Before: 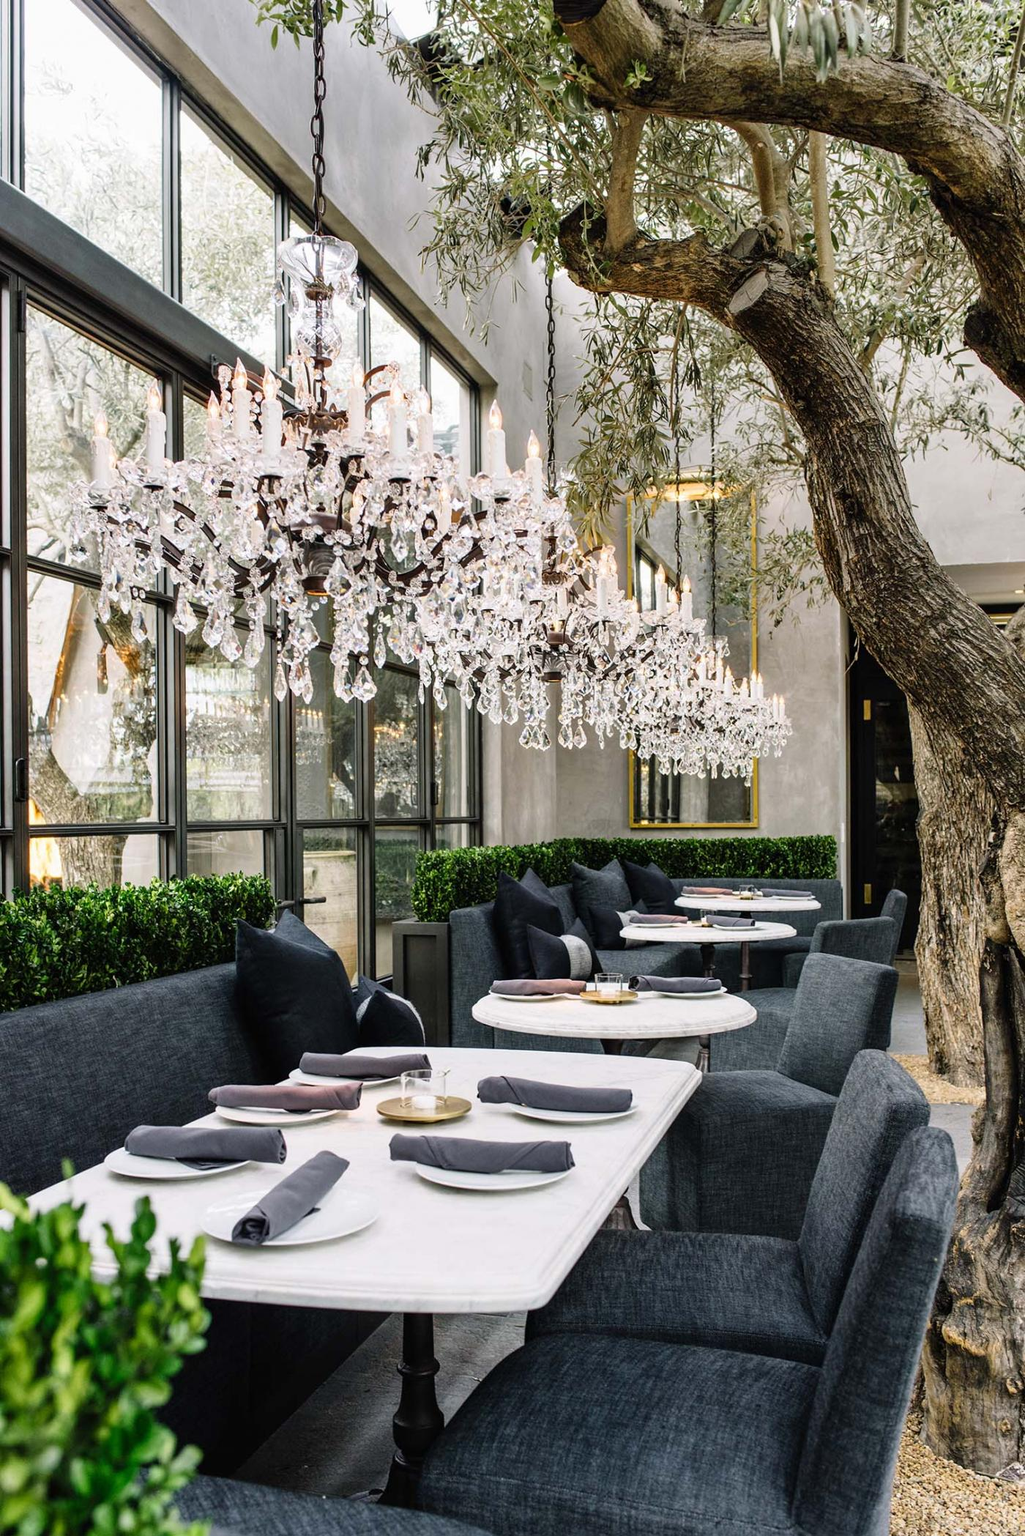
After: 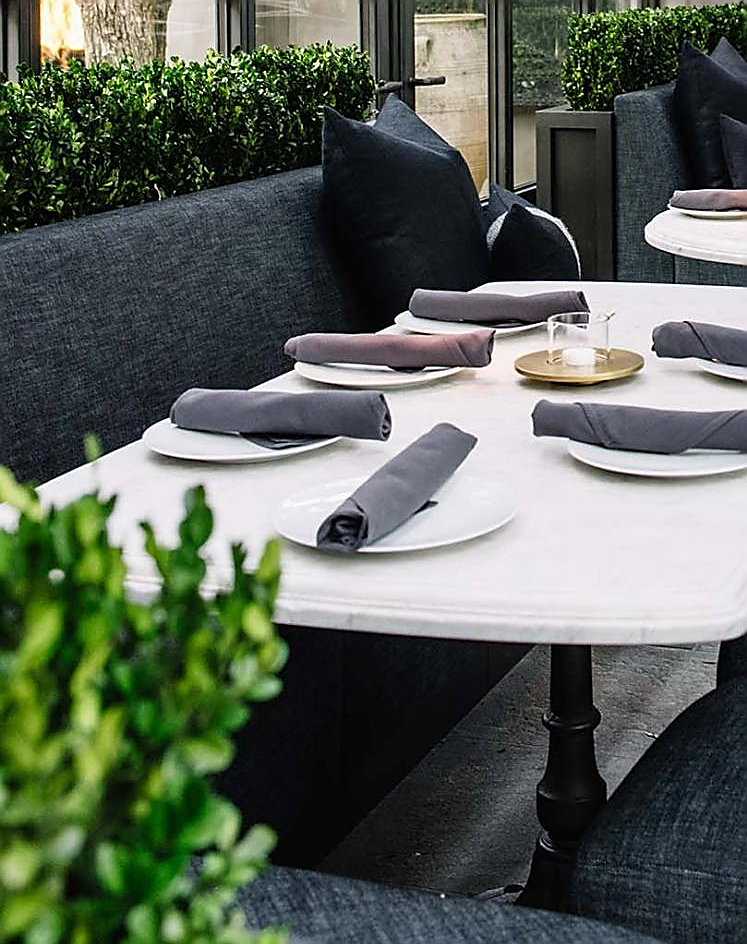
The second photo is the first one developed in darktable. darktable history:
crop and rotate: top 54.778%, right 46.61%, bottom 0.159%
sharpen: radius 1.4, amount 1.25, threshold 0.7
